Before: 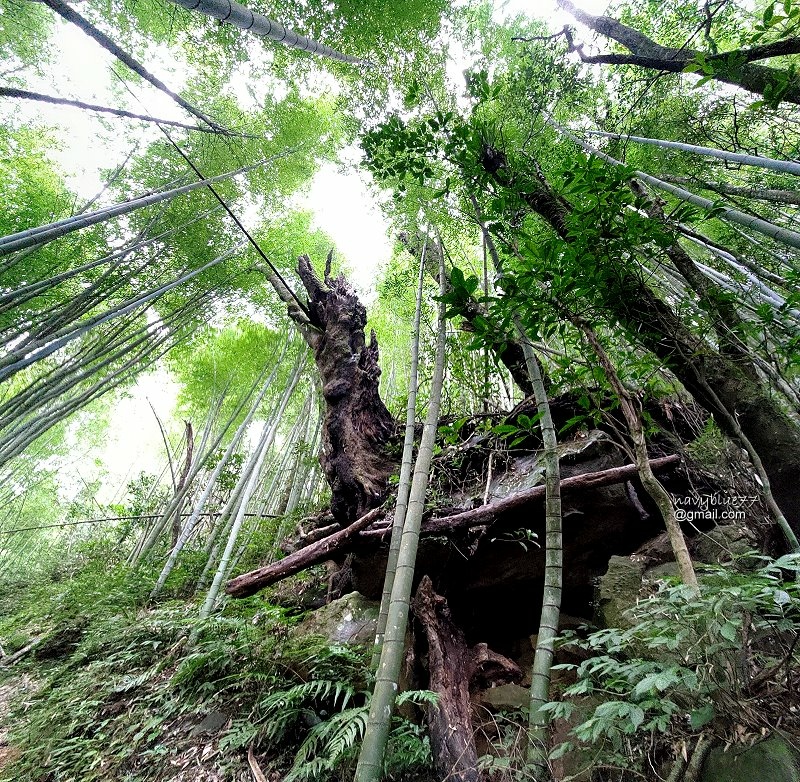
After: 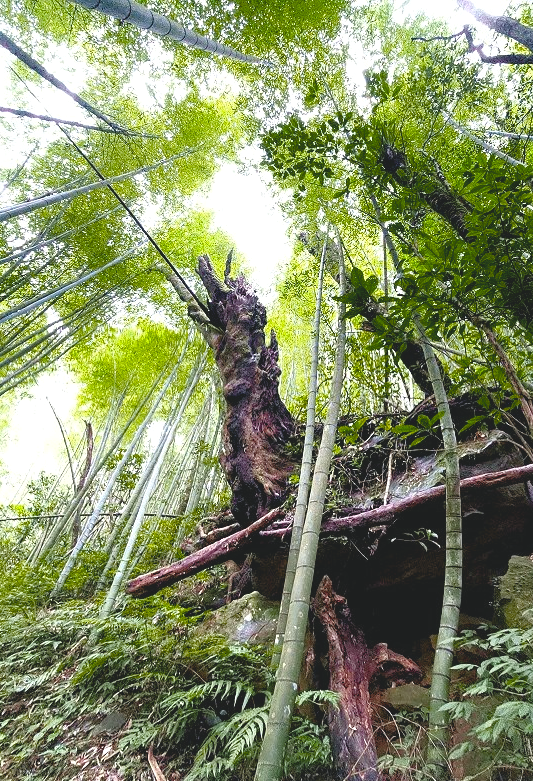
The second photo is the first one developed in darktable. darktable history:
tone curve: curves: ch0 [(0, 0.024) (0.119, 0.146) (0.474, 0.464) (0.718, 0.721) (0.817, 0.839) (1, 0.998)]; ch1 [(0, 0) (0.377, 0.416) (0.439, 0.451) (0.477, 0.477) (0.501, 0.497) (0.538, 0.544) (0.58, 0.602) (0.664, 0.676) (0.783, 0.804) (1, 1)]; ch2 [(0, 0) (0.38, 0.405) (0.463, 0.456) (0.498, 0.497) (0.524, 0.535) (0.578, 0.576) (0.648, 0.665) (1, 1)], color space Lab, independent channels, preserve colors none
crop and rotate: left 12.58%, right 20.718%
tone equalizer: edges refinement/feathering 500, mask exposure compensation -1.57 EV, preserve details no
color balance rgb: perceptual saturation grading › global saturation 20%, perceptual saturation grading › highlights 2.353%, perceptual saturation grading › shadows 49.468%, perceptual brilliance grading › global brilliance 10.87%
contrast brightness saturation: contrast -0.142, brightness 0.05, saturation -0.118
